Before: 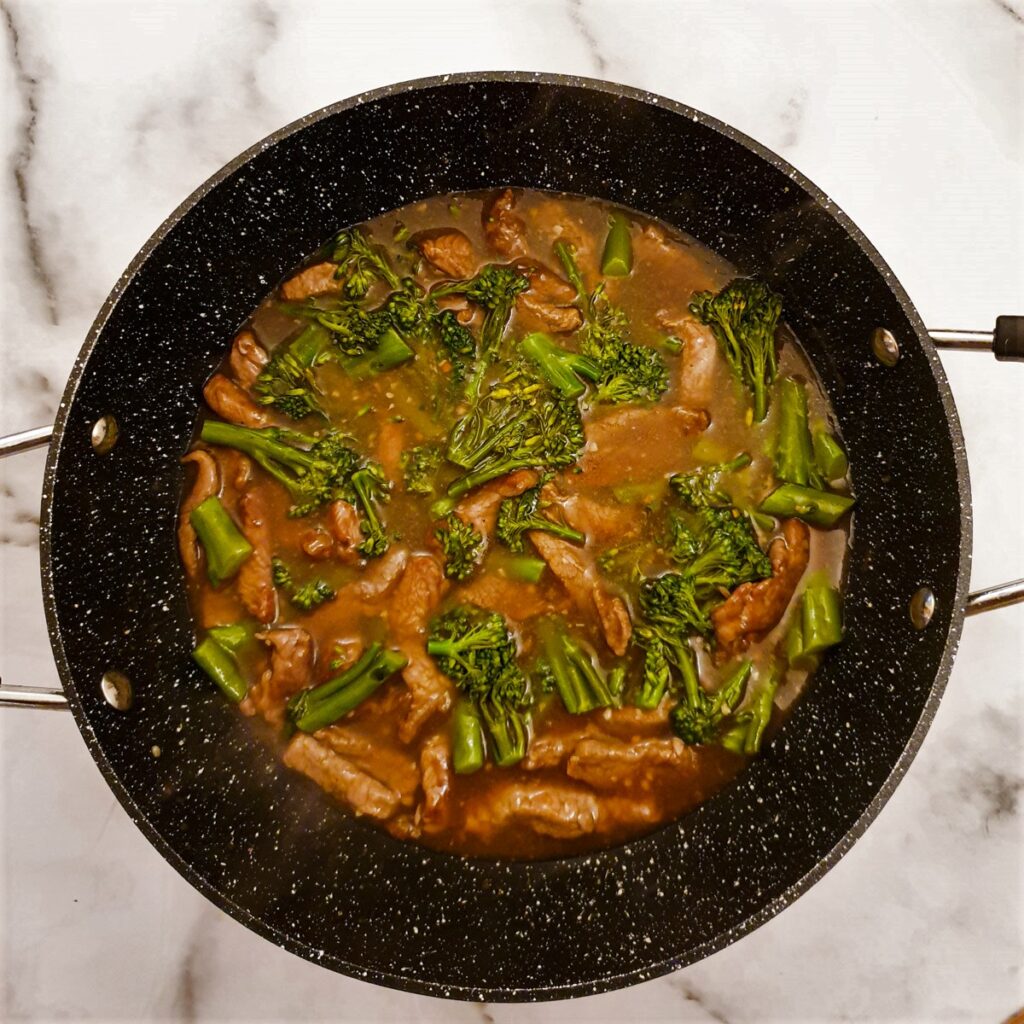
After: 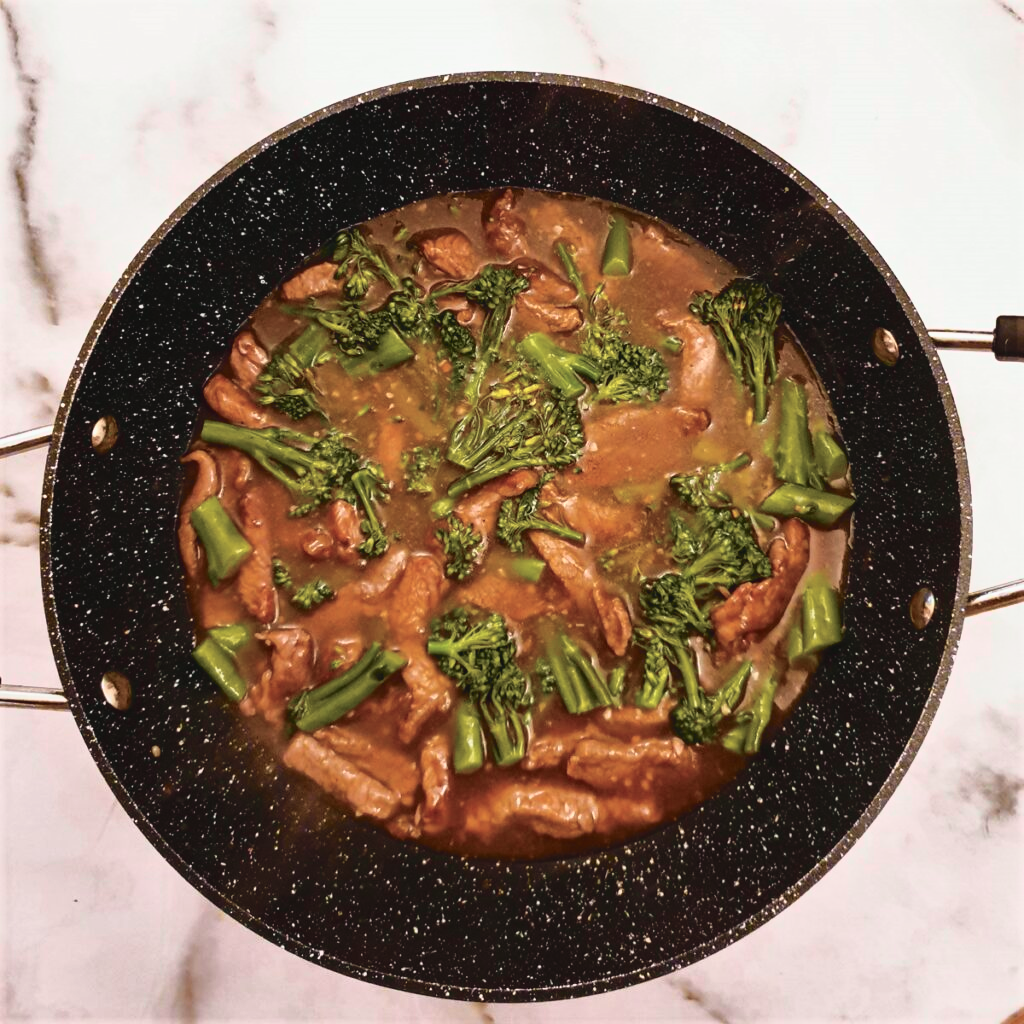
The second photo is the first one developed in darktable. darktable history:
exposure: black level correction -0.008, exposure 0.067 EV, compensate highlight preservation false
tone curve: curves: ch0 [(0, 0) (0.105, 0.068) (0.195, 0.162) (0.283, 0.283) (0.384, 0.404) (0.485, 0.531) (0.638, 0.681) (0.795, 0.879) (1, 0.977)]; ch1 [(0, 0) (0.161, 0.092) (0.35, 0.33) (0.379, 0.401) (0.456, 0.469) (0.504, 0.501) (0.512, 0.523) (0.58, 0.597) (0.635, 0.646) (1, 1)]; ch2 [(0, 0) (0.371, 0.362) (0.437, 0.437) (0.5, 0.5) (0.53, 0.523) (0.56, 0.58) (0.622, 0.606) (1, 1)], color space Lab, independent channels, preserve colors none
